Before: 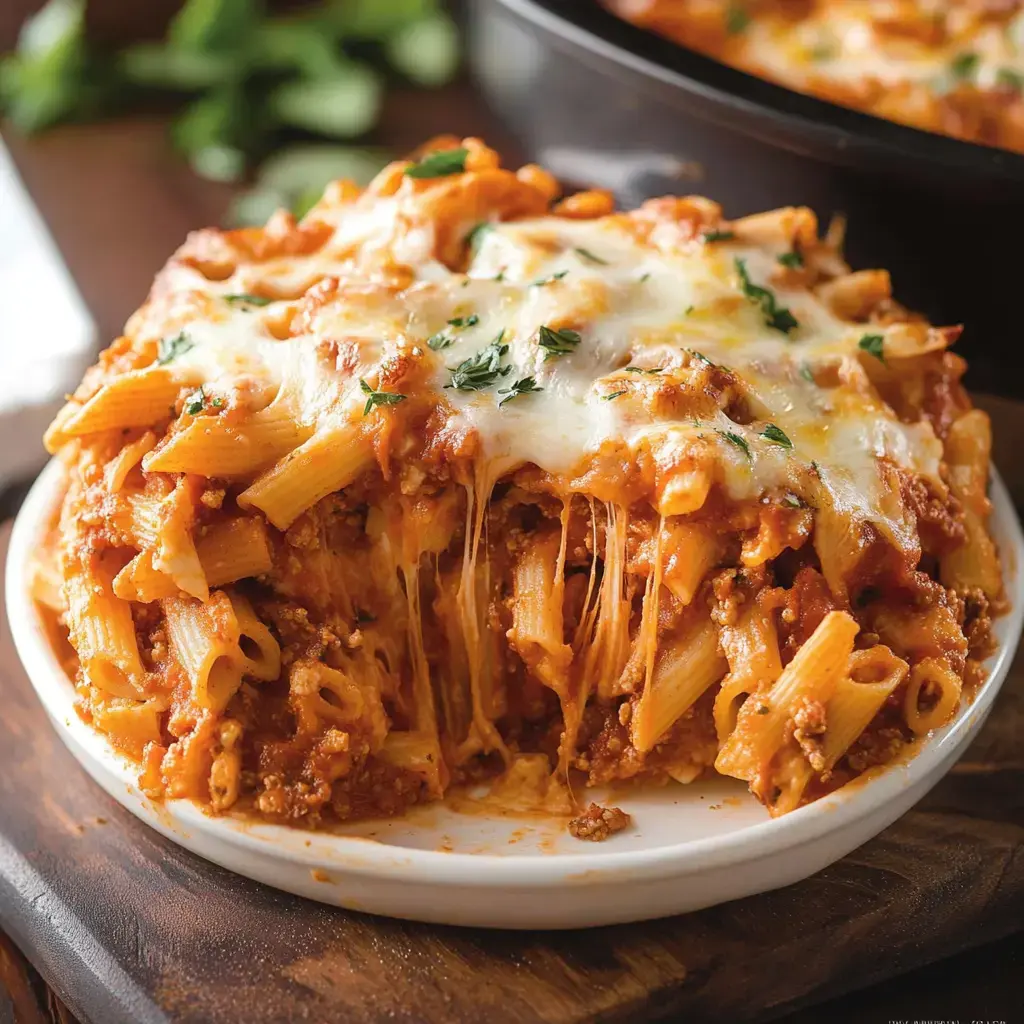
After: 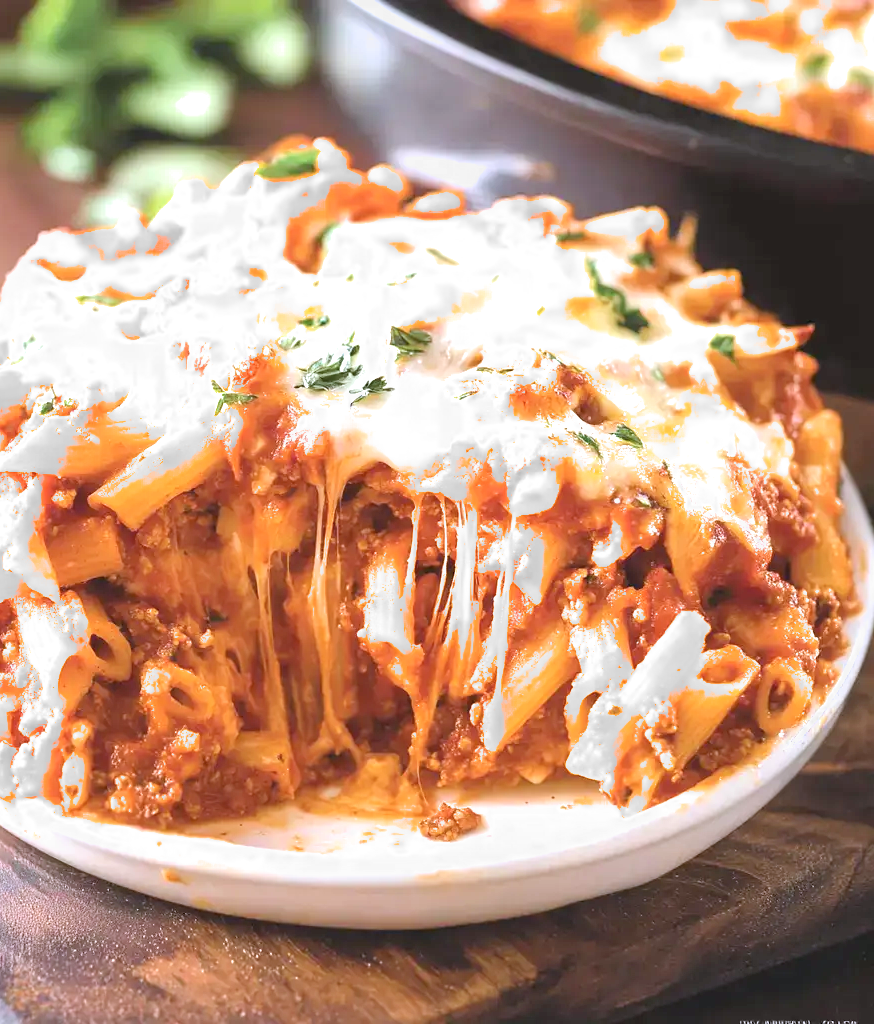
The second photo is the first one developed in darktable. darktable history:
exposure: black level correction 0, exposure 1.741 EV, compensate exposure bias true, compensate highlight preservation false
contrast brightness saturation: saturation -0.1
crop and rotate: left 14.584%
white balance: red 0.967, blue 1.119, emerald 0.756
filmic rgb: black relative exposure -15 EV, white relative exposure 3 EV, threshold 6 EV, target black luminance 0%, hardness 9.27, latitude 99%, contrast 0.912, shadows ↔ highlights balance 0.505%, add noise in highlights 0, color science v3 (2019), use custom middle-gray values true, iterations of high-quality reconstruction 0, contrast in highlights soft, enable highlight reconstruction true
